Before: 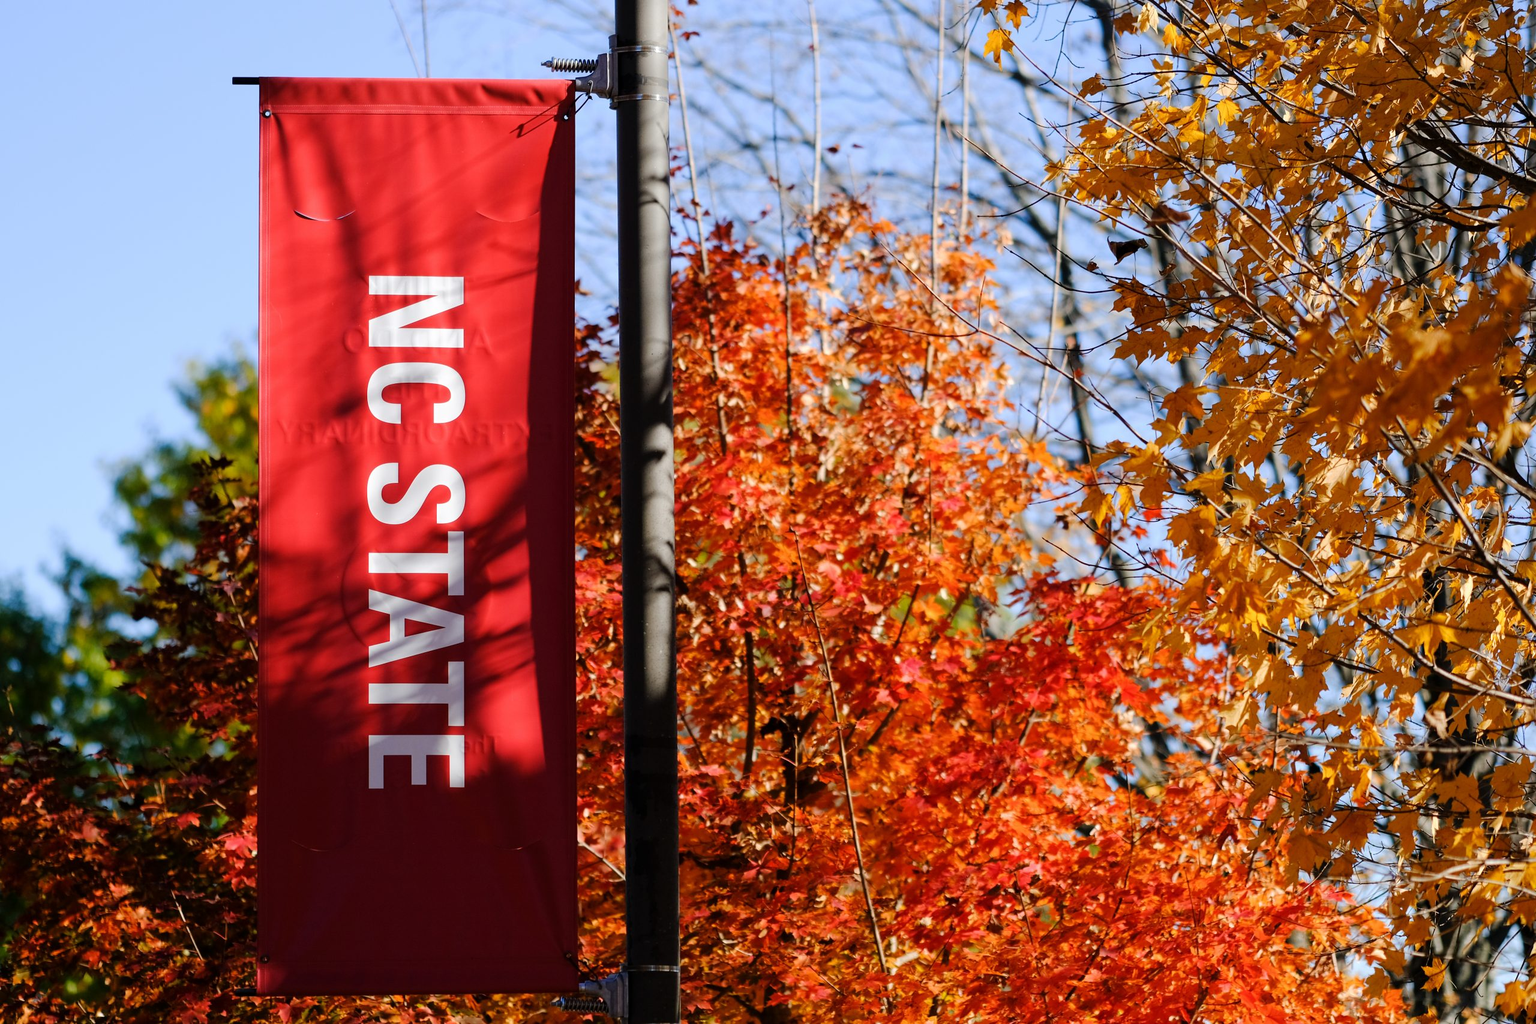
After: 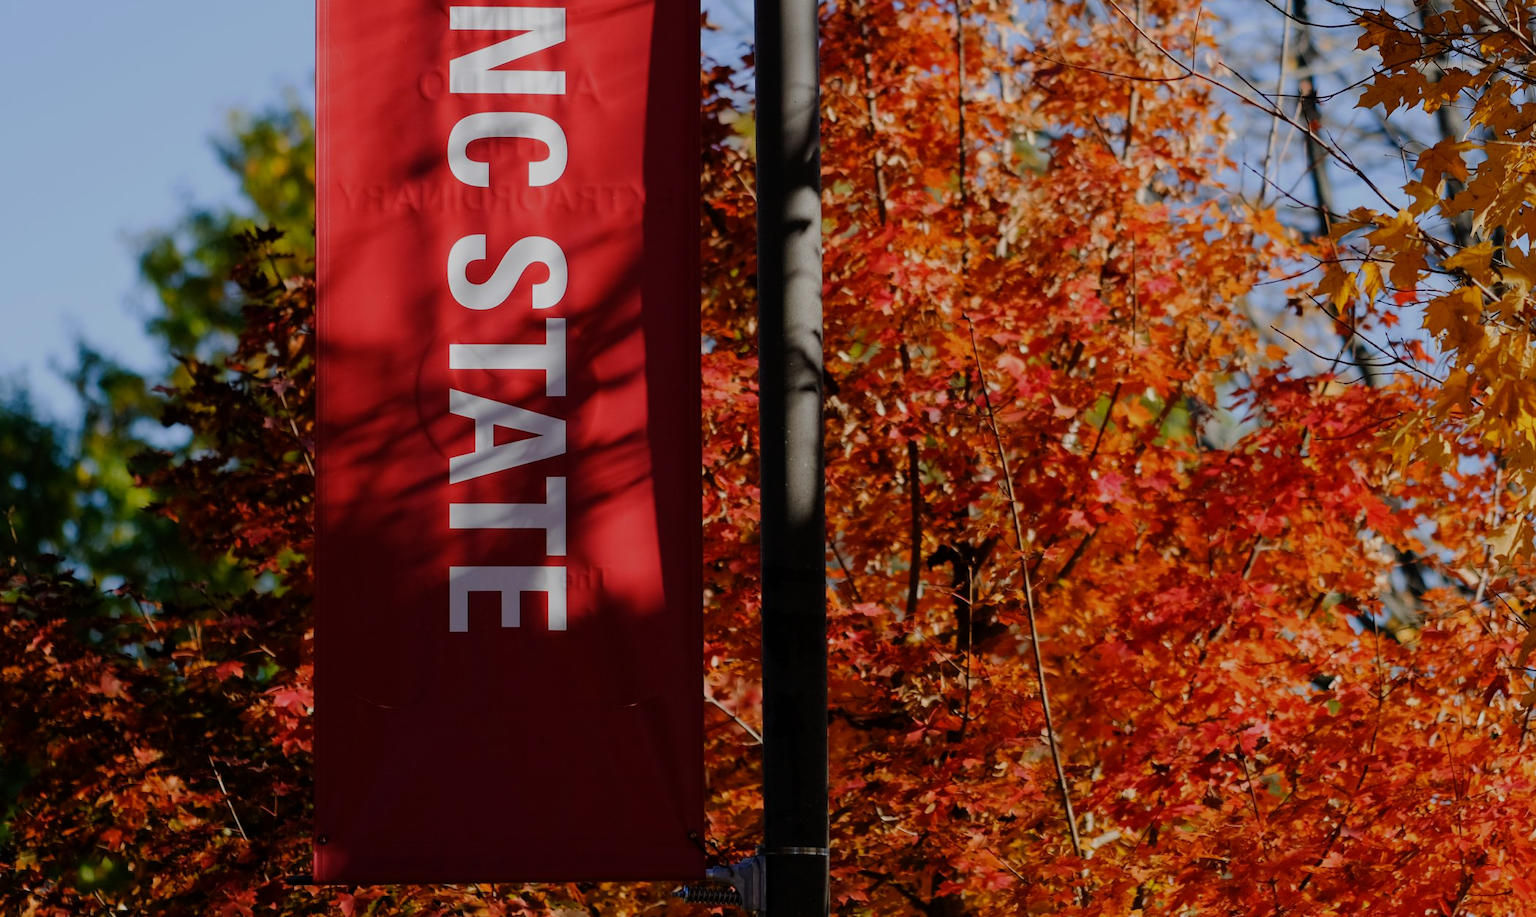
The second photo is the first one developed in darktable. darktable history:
crop: top 26.479%, right 17.952%
exposure: black level correction 0, exposure -0.764 EV, compensate highlight preservation false
